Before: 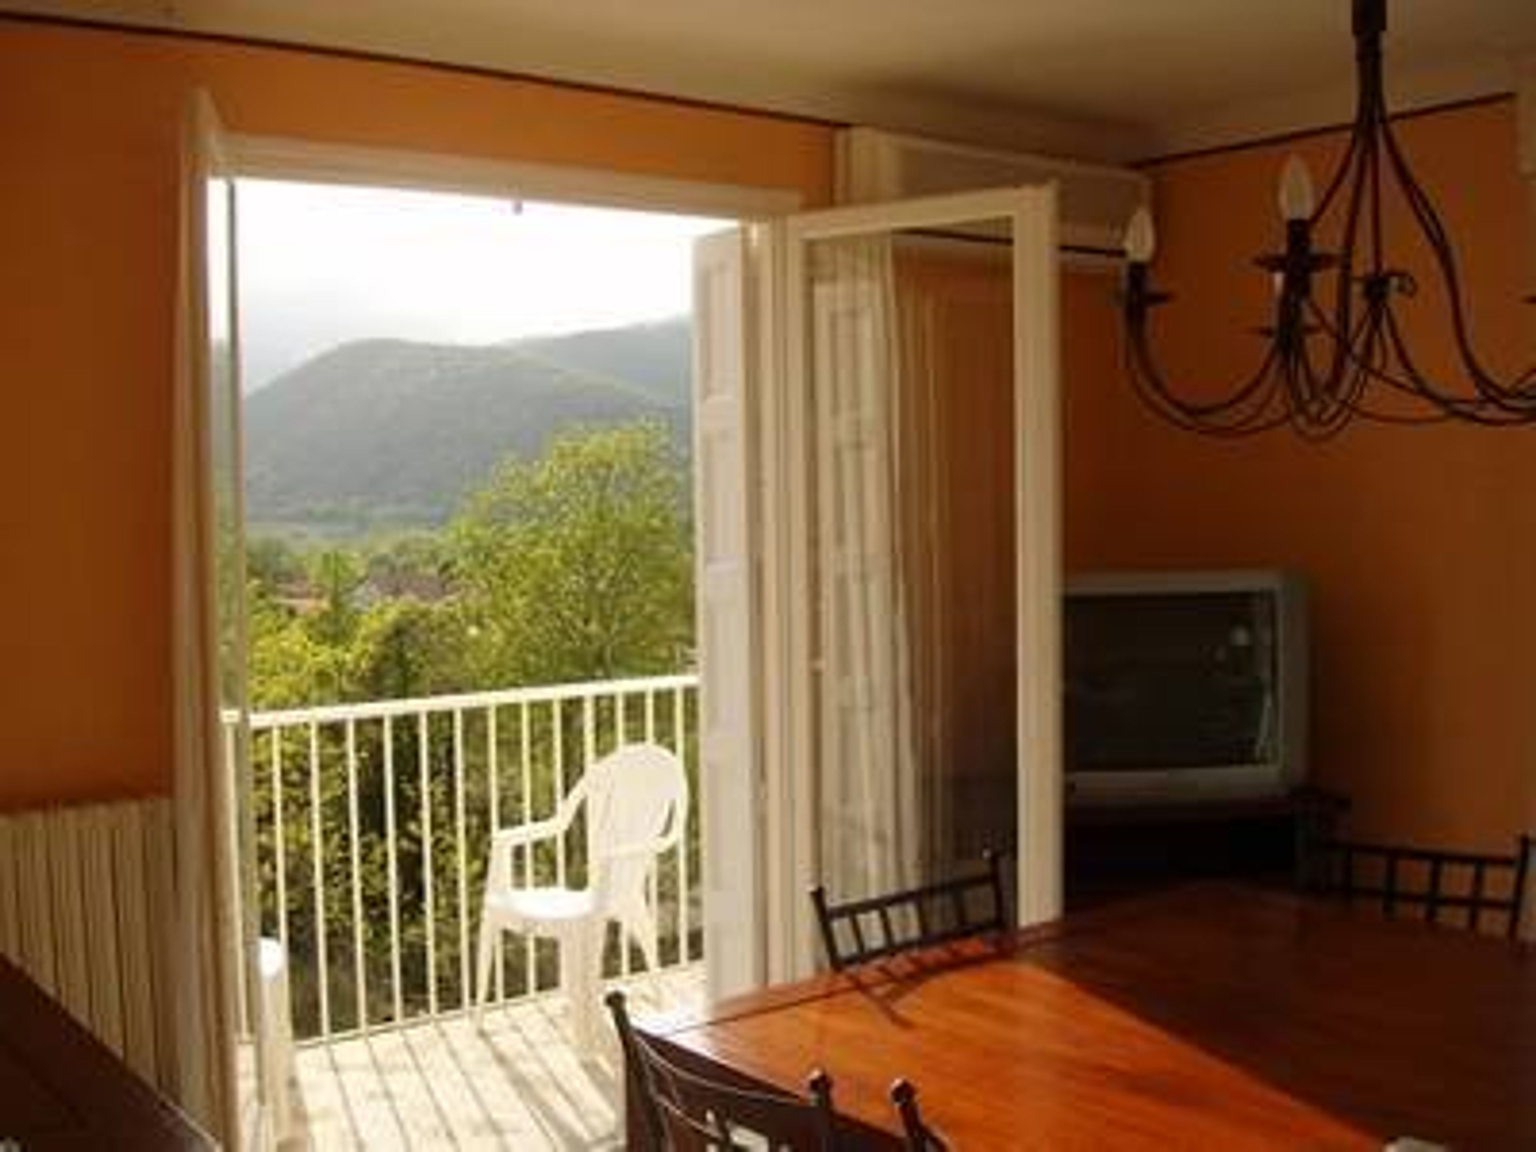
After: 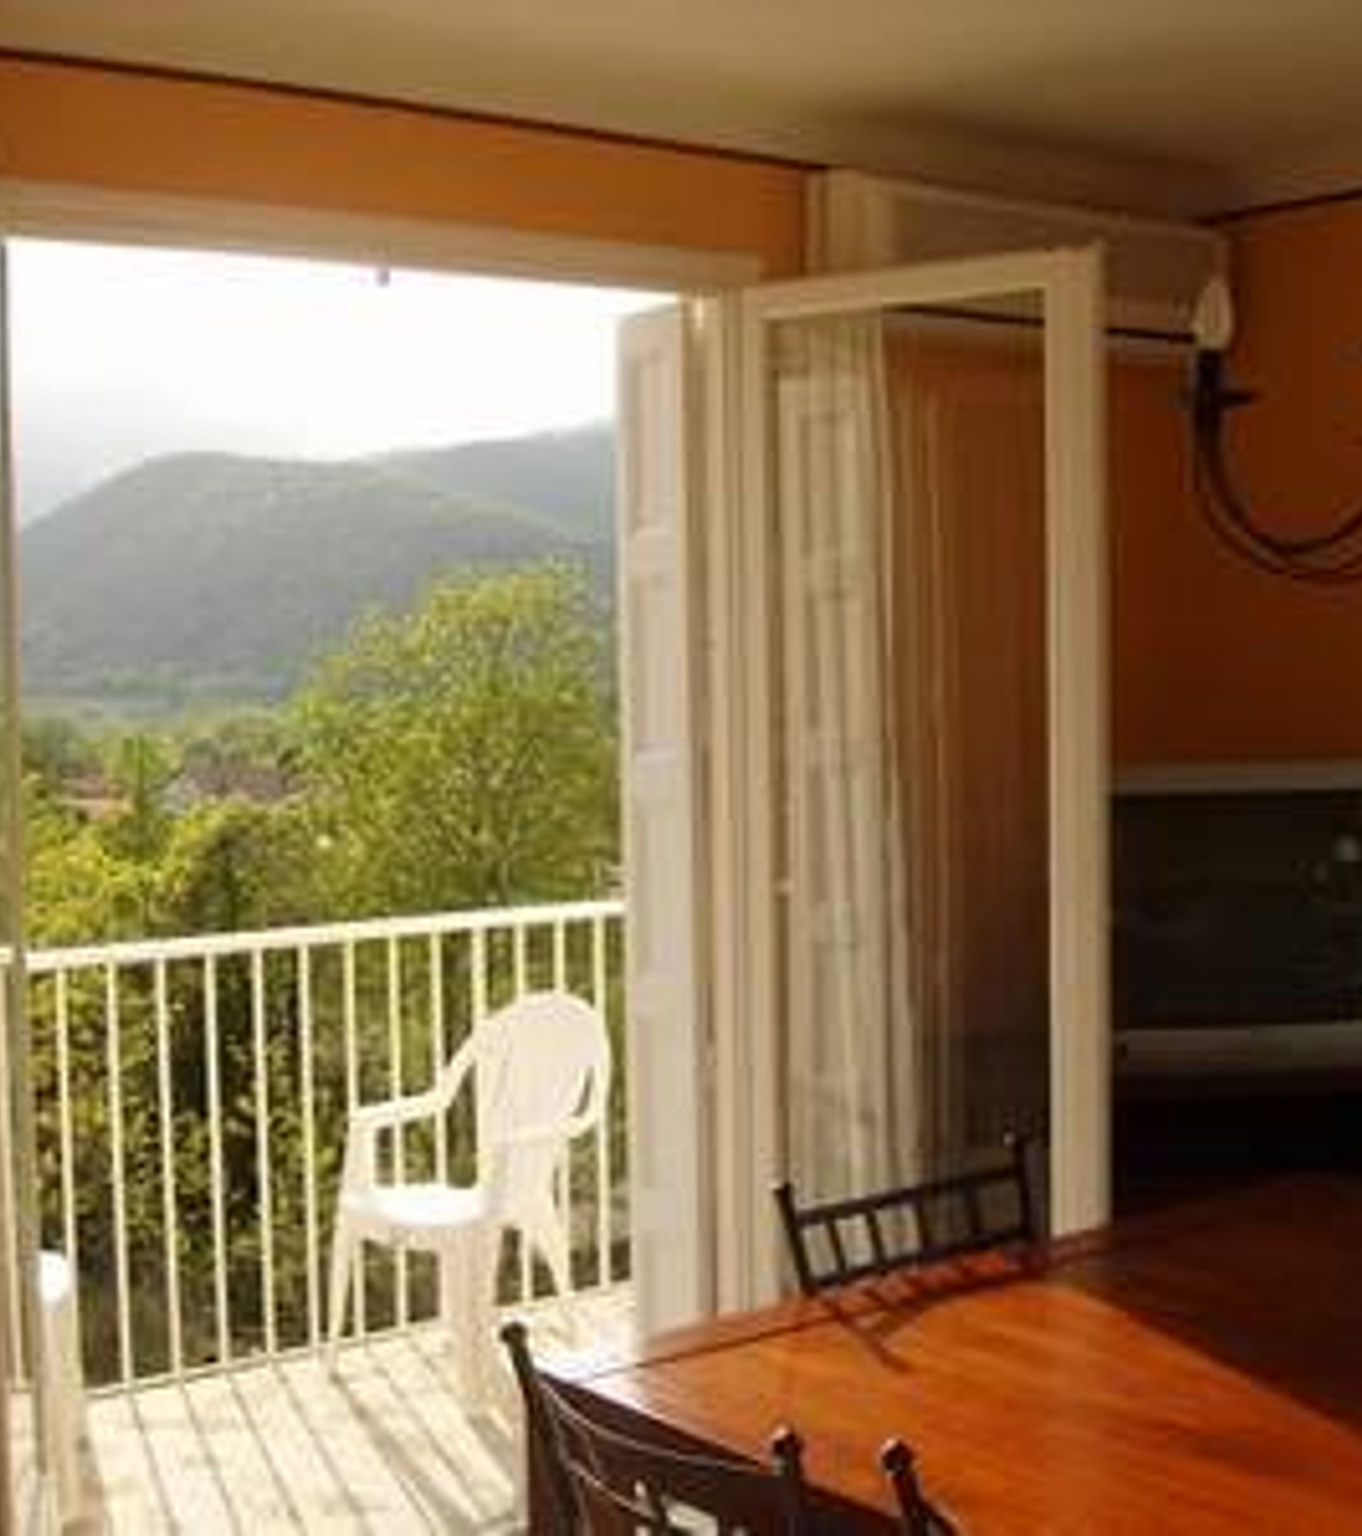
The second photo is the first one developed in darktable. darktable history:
crop and rotate: left 15.017%, right 18.483%
